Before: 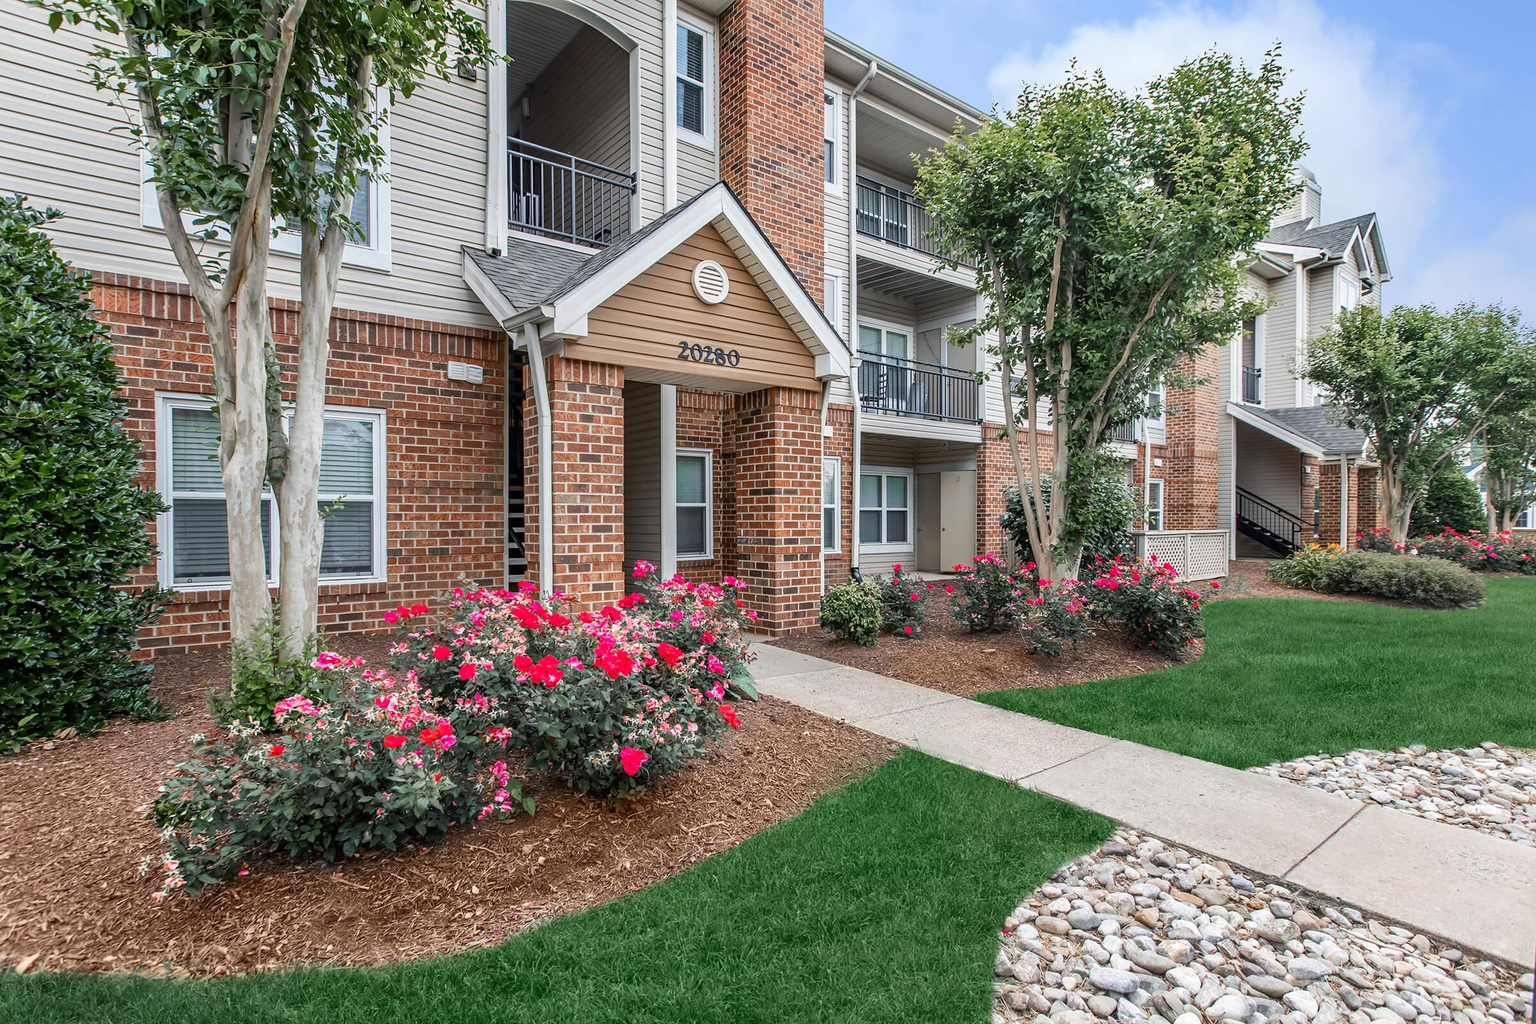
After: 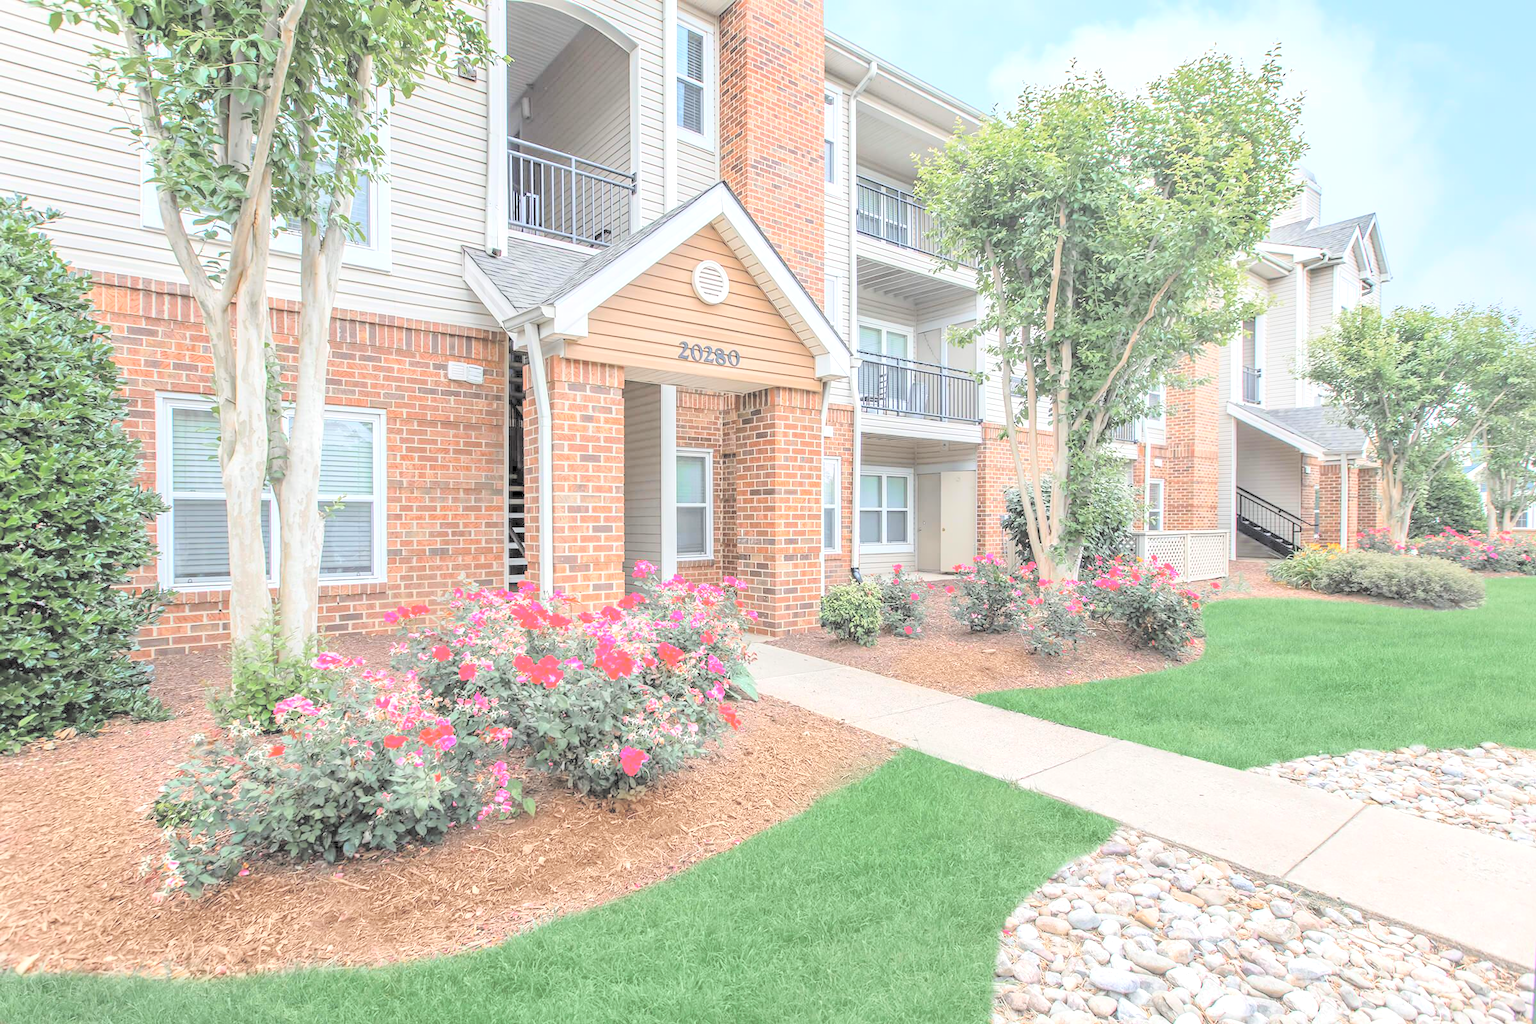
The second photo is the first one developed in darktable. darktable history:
exposure: exposure 0.4 EV, compensate highlight preservation false
contrast brightness saturation: brightness 0.988
